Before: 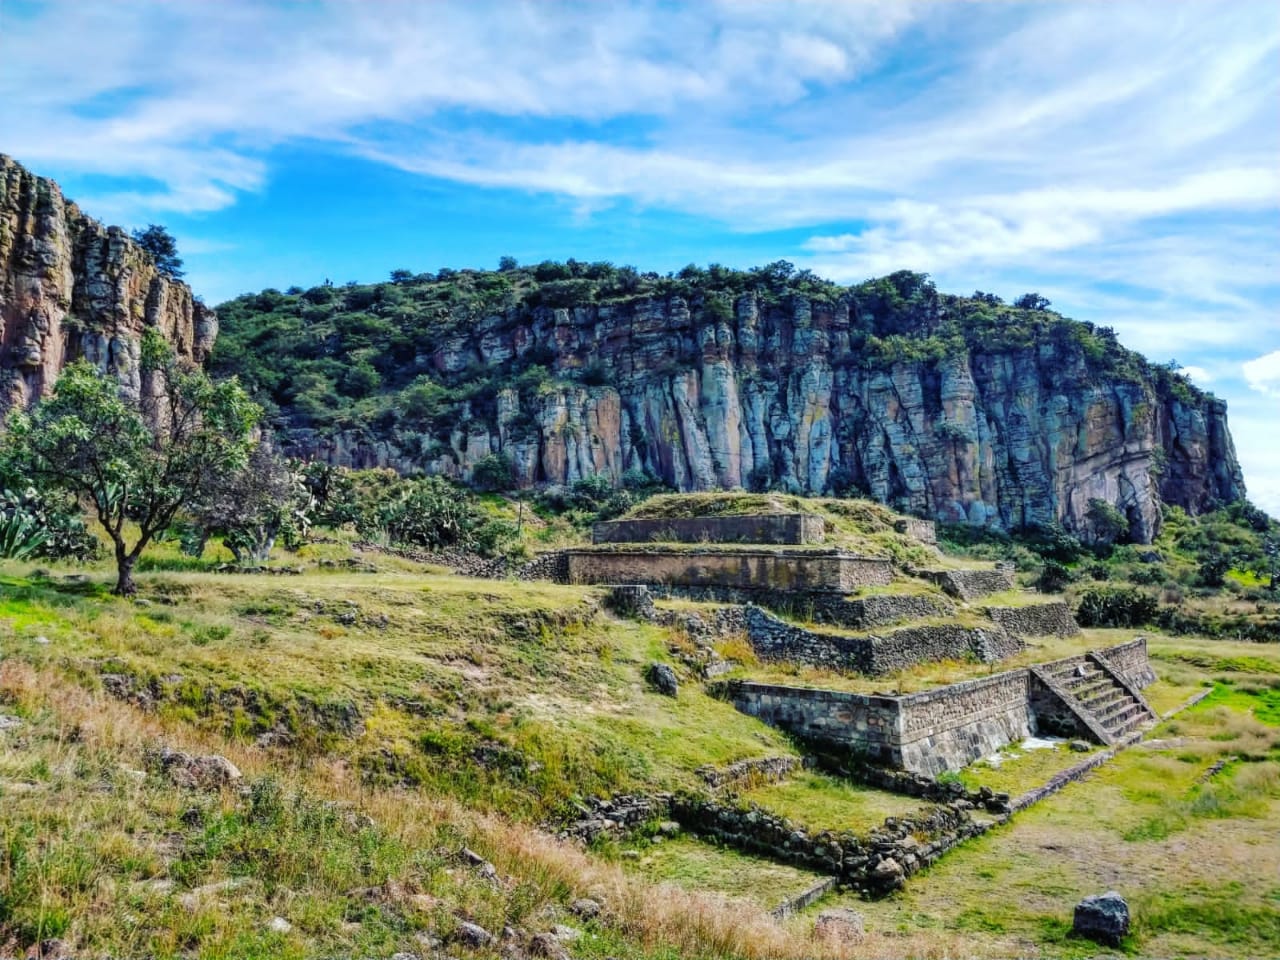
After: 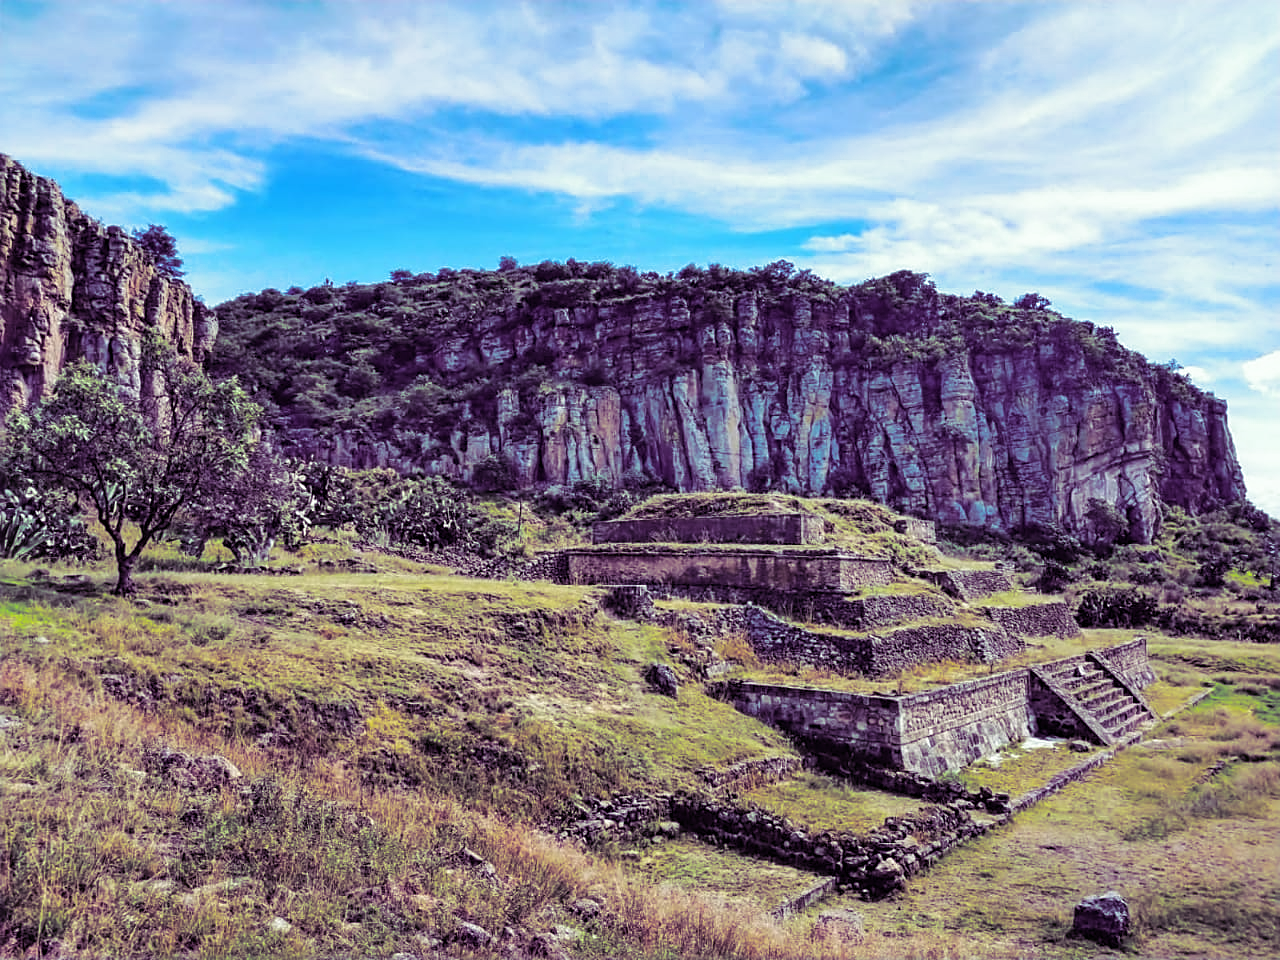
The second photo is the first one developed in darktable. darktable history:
sharpen: on, module defaults
split-toning: shadows › hue 277.2°, shadows › saturation 0.74
